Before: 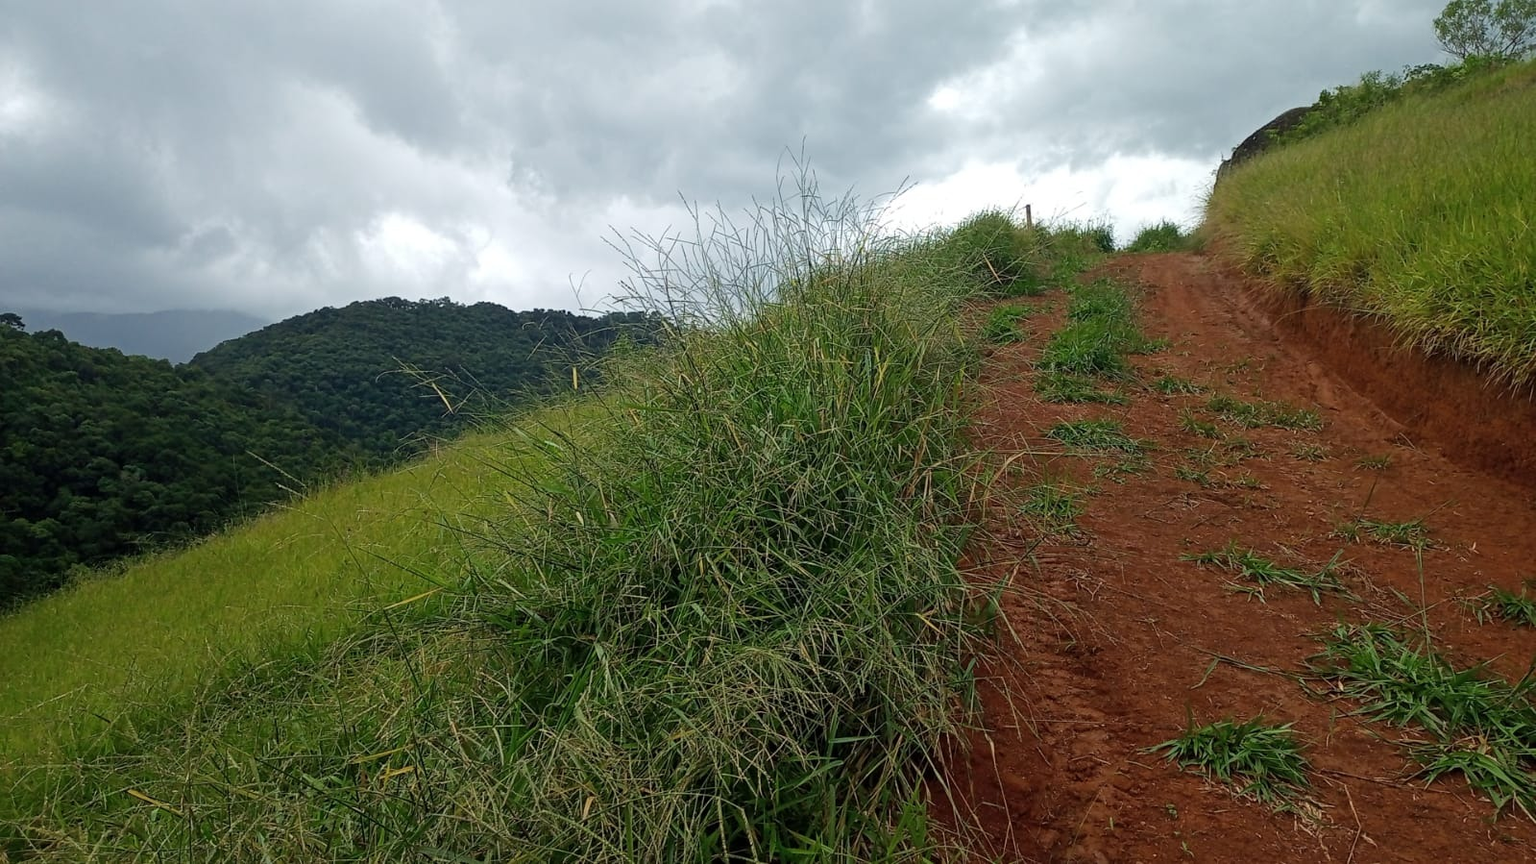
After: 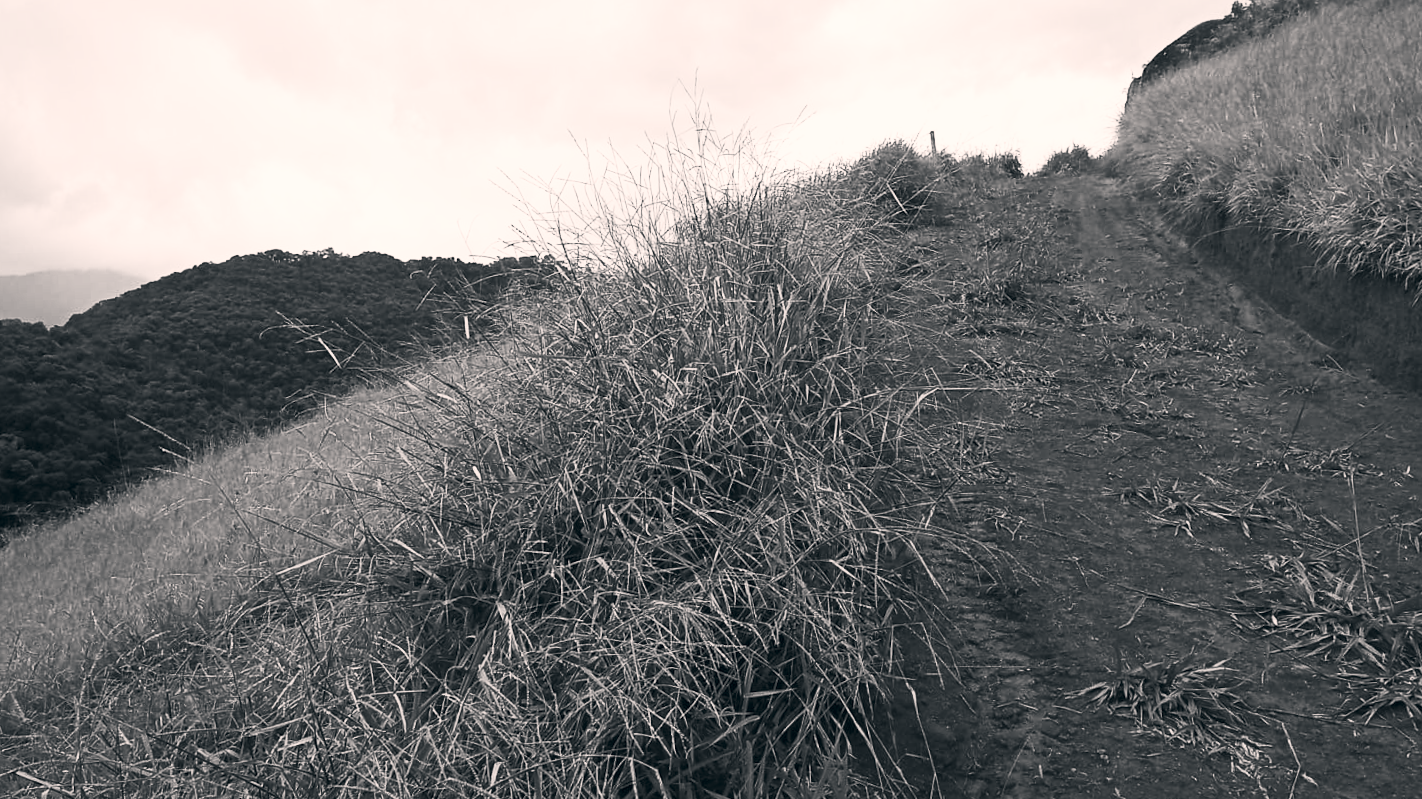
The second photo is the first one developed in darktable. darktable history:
white balance: red 0.925, blue 1.046
contrast brightness saturation: contrast 0.53, brightness 0.47, saturation -1
color correction: highlights a* 5.38, highlights b* 5.3, shadows a* -4.26, shadows b* -5.11
crop and rotate: angle 1.96°, left 5.673%, top 5.673%
